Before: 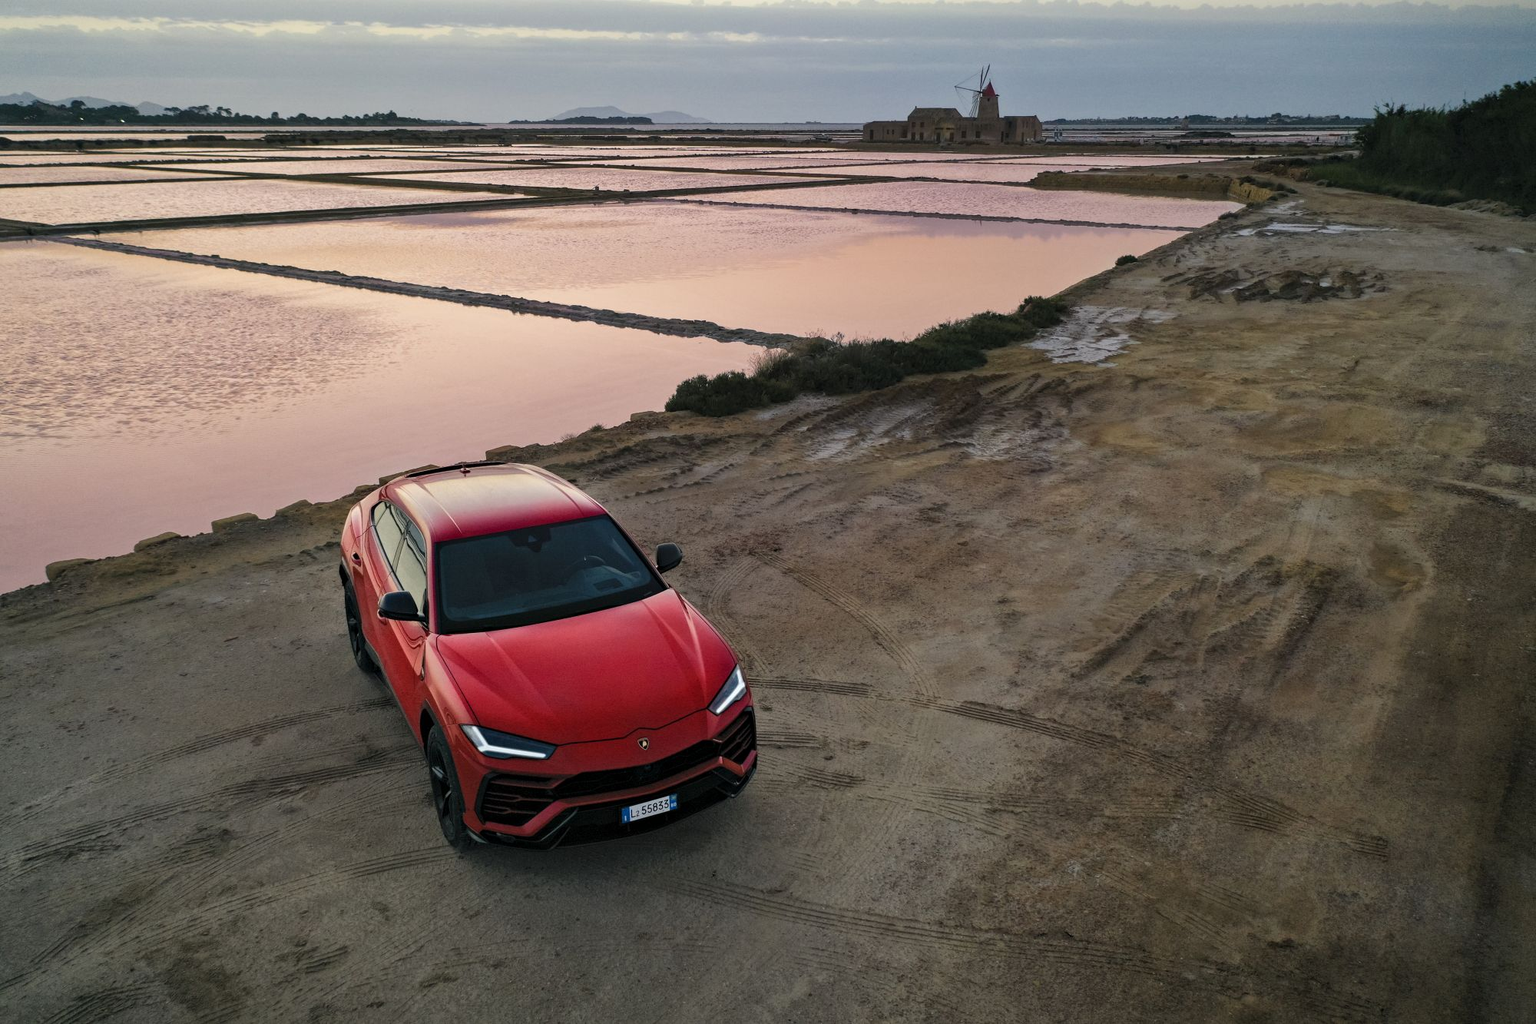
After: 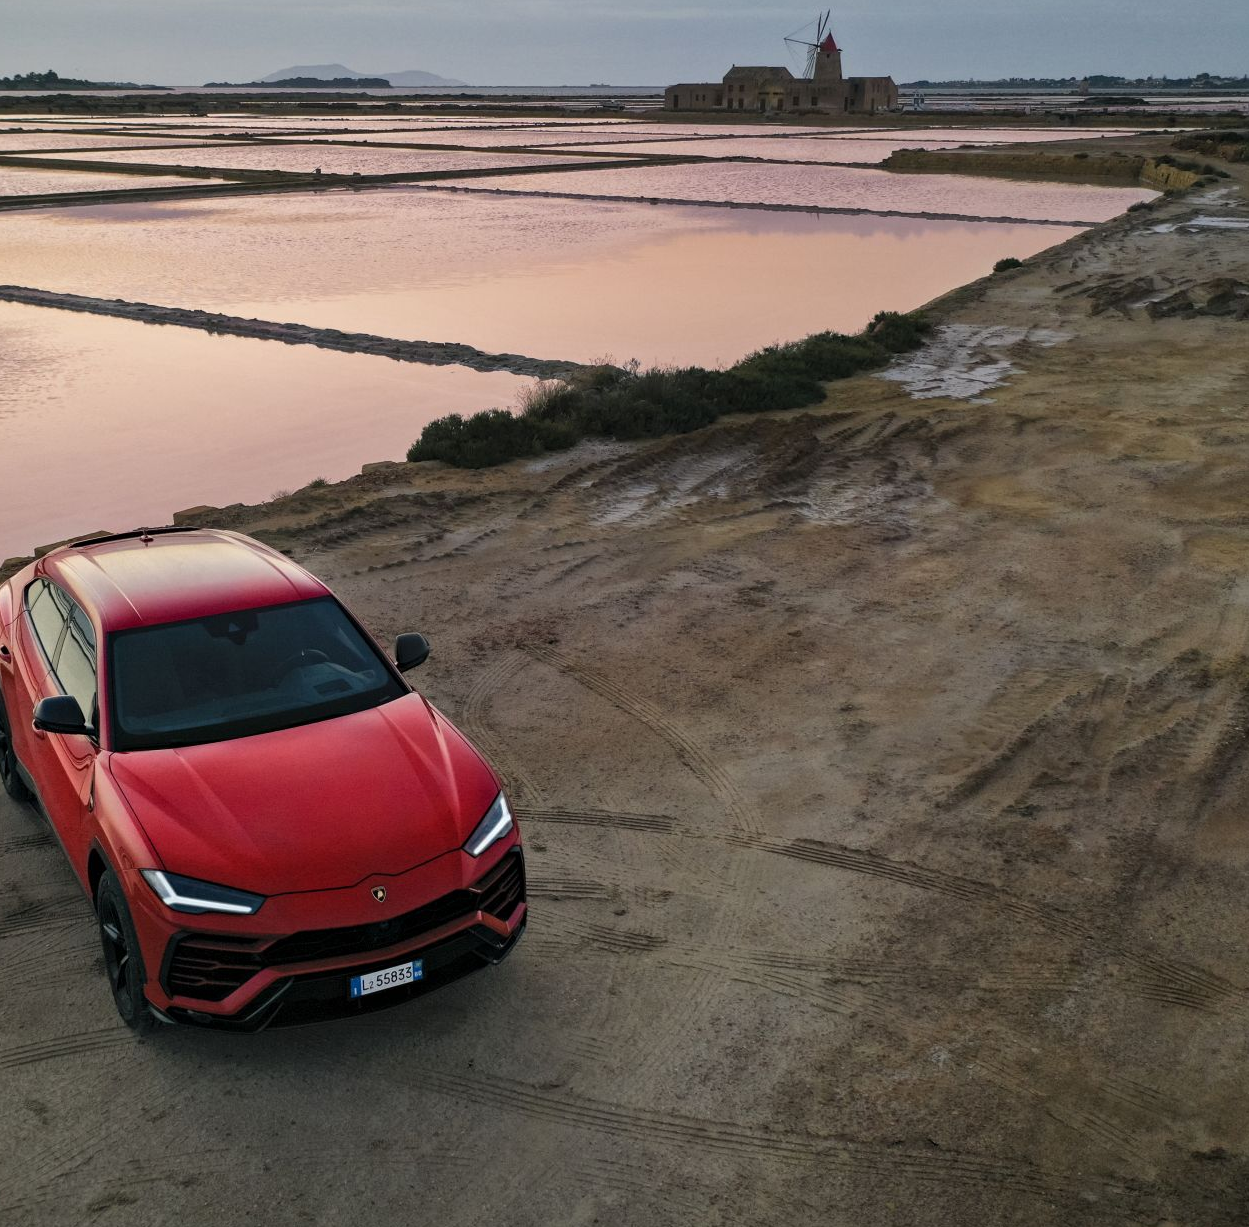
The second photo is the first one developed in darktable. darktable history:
crop and rotate: left 22.984%, top 5.622%, right 14.543%, bottom 2.324%
